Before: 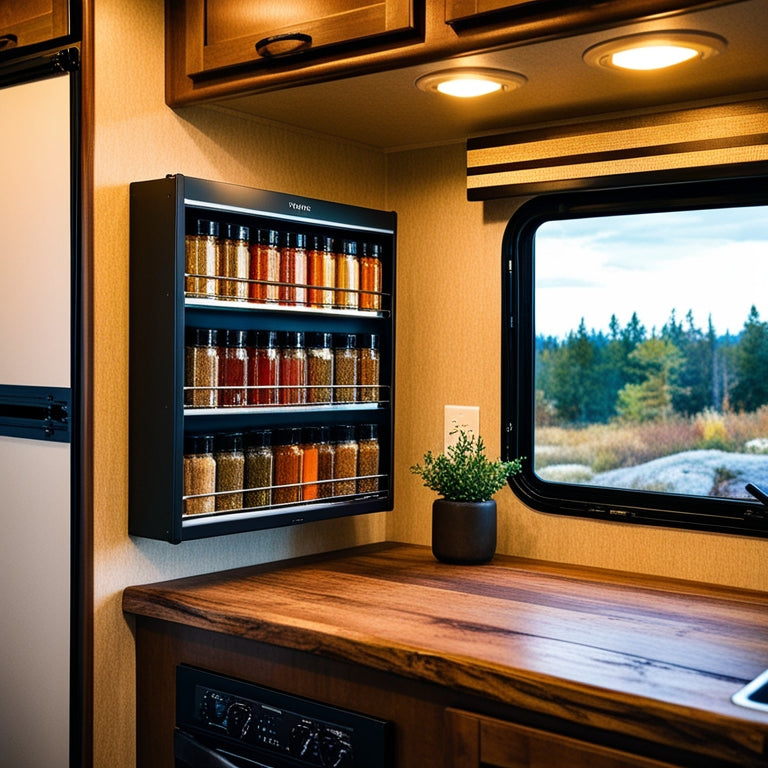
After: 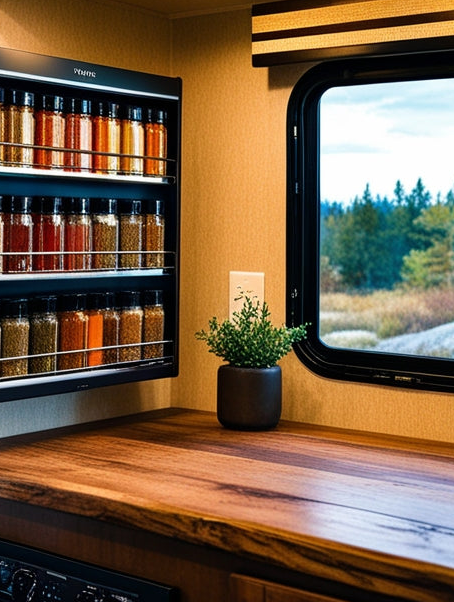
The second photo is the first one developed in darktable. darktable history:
crop and rotate: left 28.121%, top 17.491%, right 12.637%, bottom 4.013%
